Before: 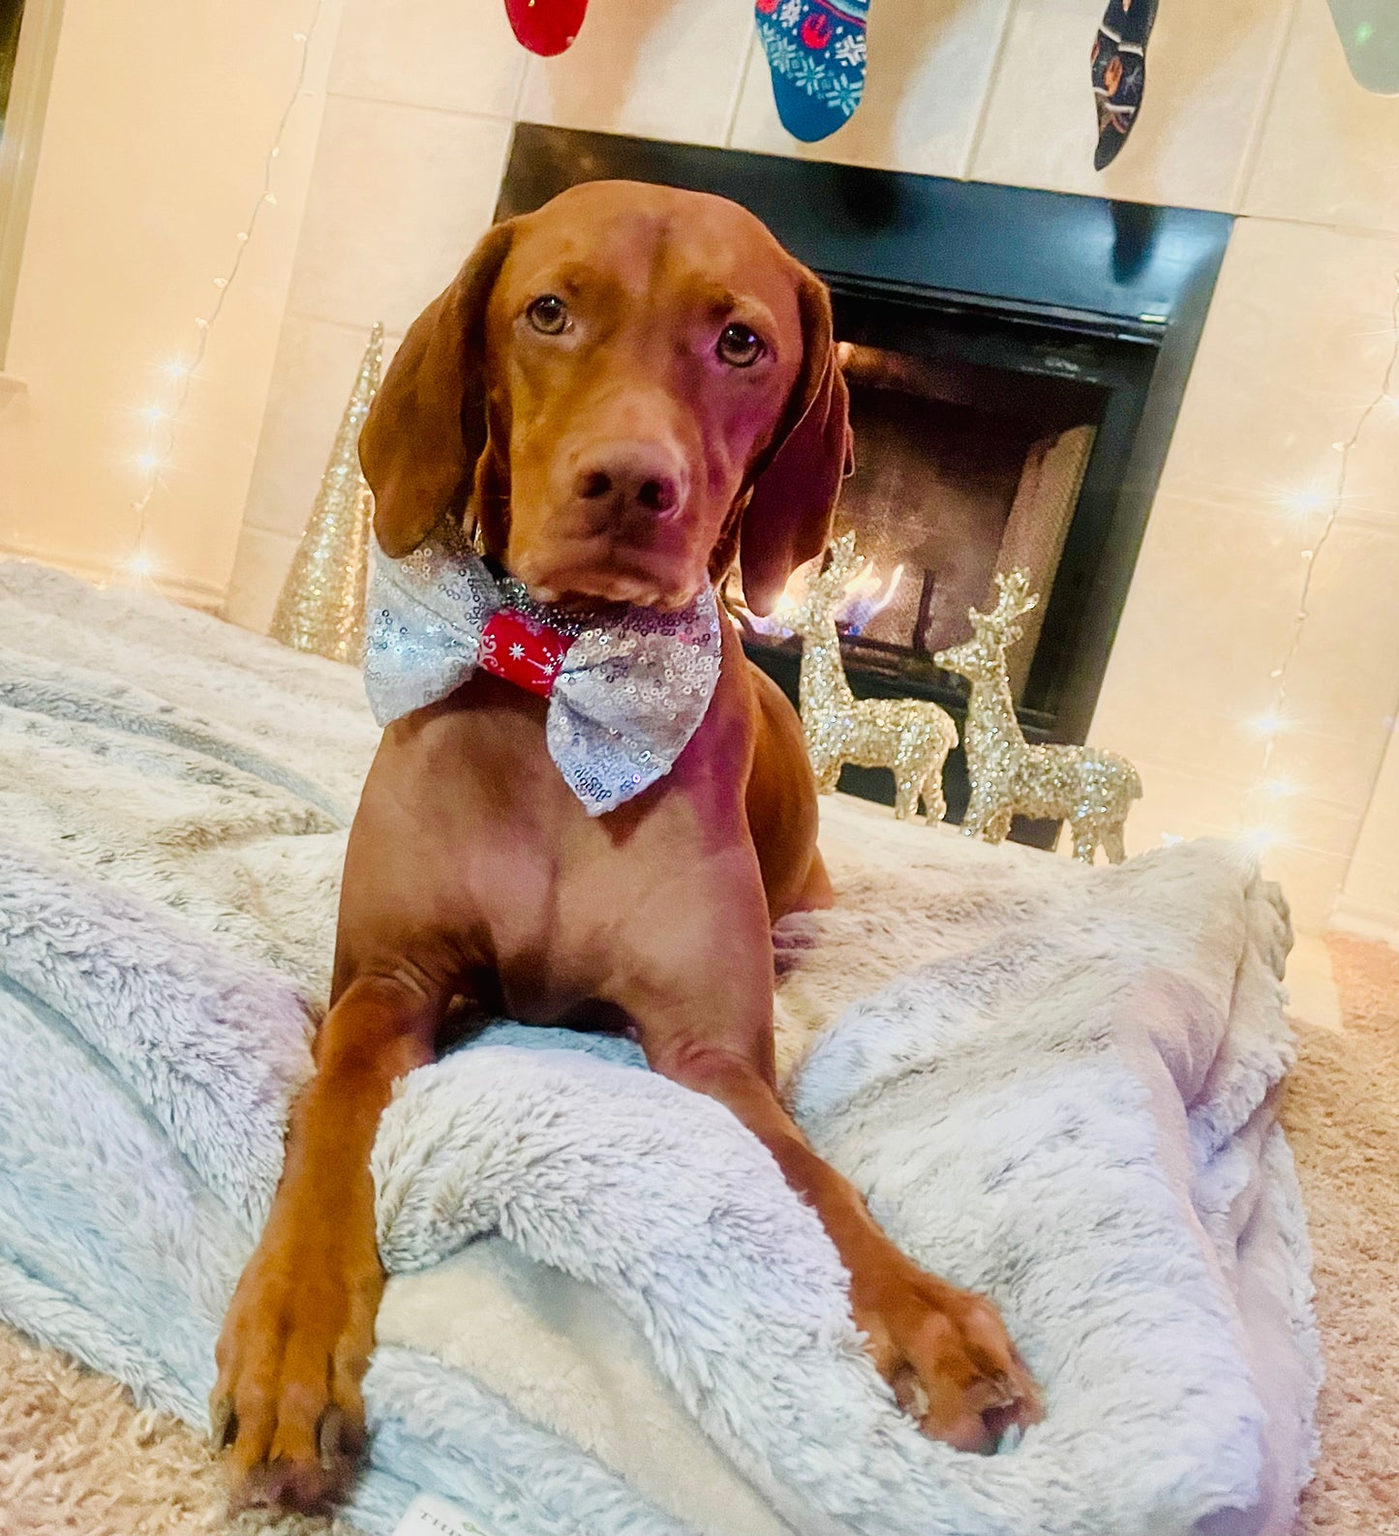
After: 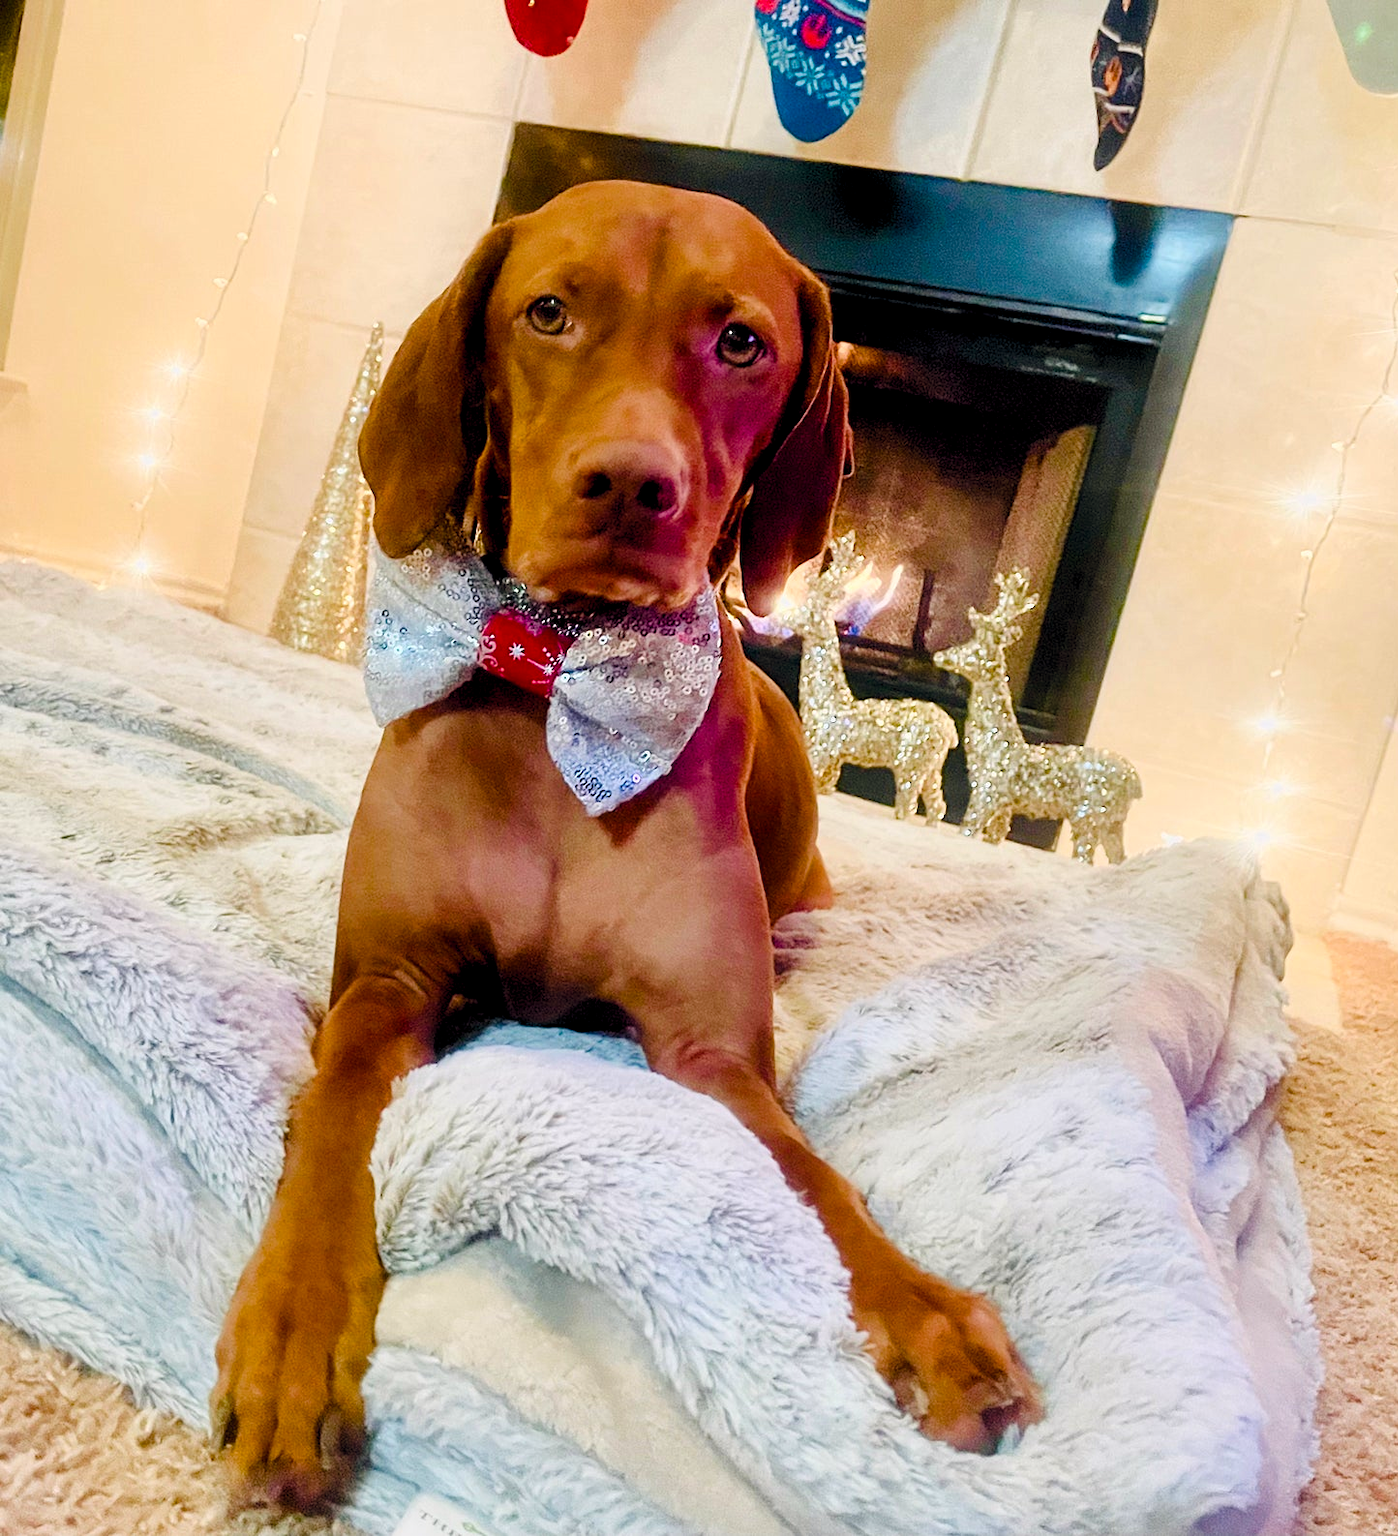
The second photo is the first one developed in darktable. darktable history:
color balance rgb: shadows lift › luminance -19.917%, highlights gain › chroma 0.24%, highlights gain › hue 331.81°, global offset › chroma 0.063%, global offset › hue 253.69°, linear chroma grading › global chroma 15.512%, perceptual saturation grading › global saturation 20%, perceptual saturation grading › highlights -25.665%, perceptual saturation grading › shadows 24.616%
levels: levels [0.031, 0.5, 0.969]
